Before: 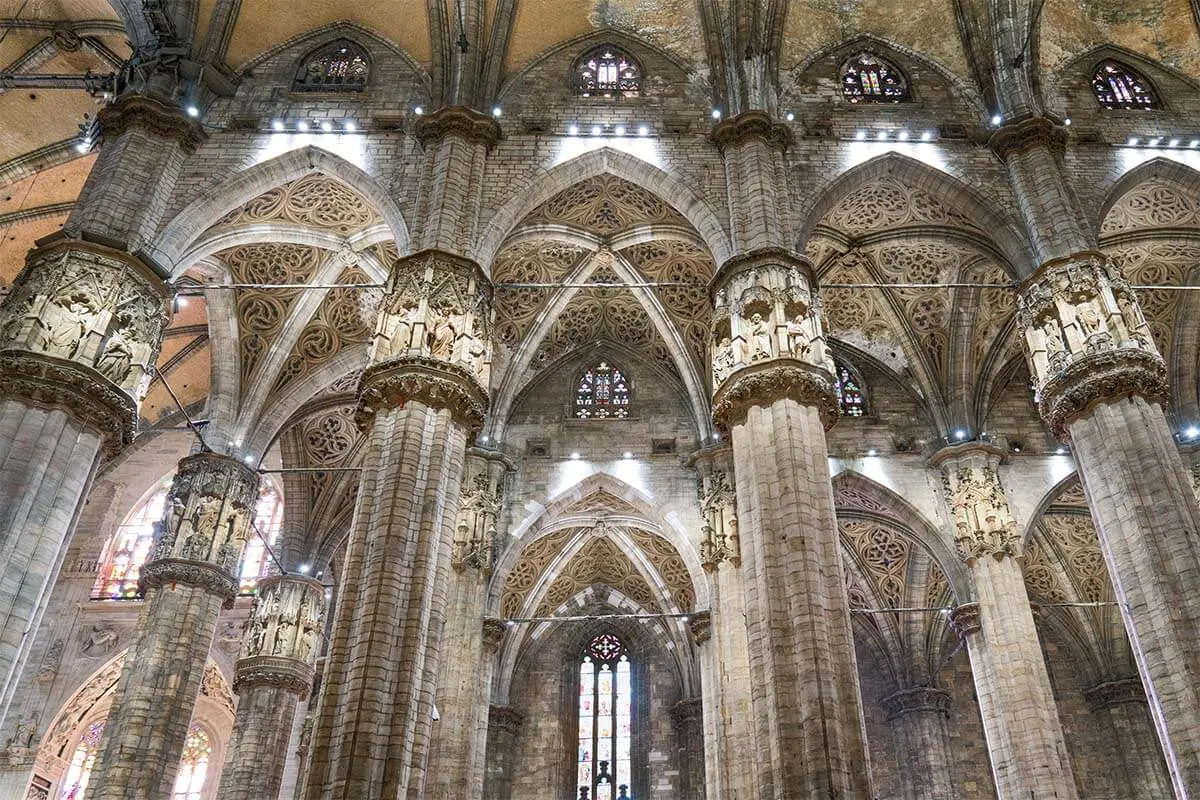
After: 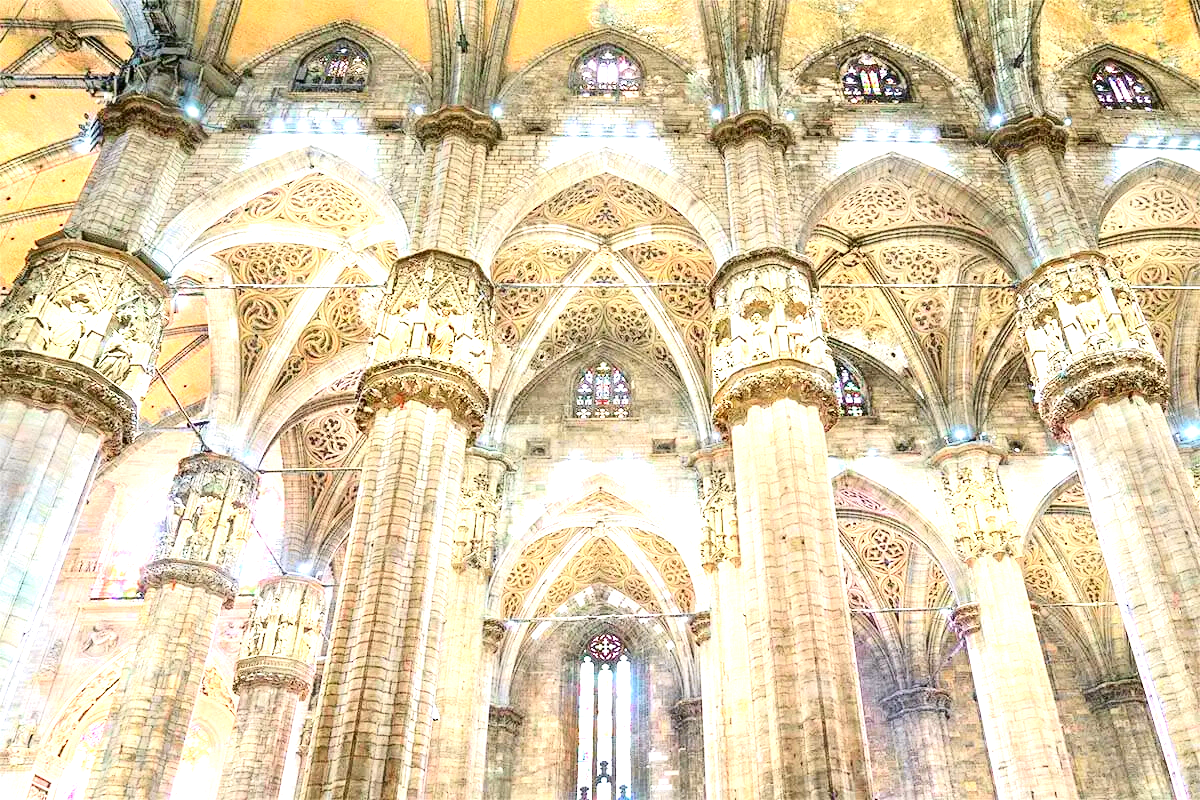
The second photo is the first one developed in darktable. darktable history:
tone curve: curves: ch0 [(0, 0) (0.042, 0.023) (0.157, 0.114) (0.302, 0.308) (0.44, 0.507) (0.607, 0.705) (0.824, 0.882) (1, 0.965)]; ch1 [(0, 0) (0.339, 0.334) (0.445, 0.419) (0.476, 0.454) (0.503, 0.501) (0.517, 0.513) (0.551, 0.567) (0.622, 0.662) (0.706, 0.741) (1, 1)]; ch2 [(0, 0) (0.327, 0.318) (0.417, 0.426) (0.46, 0.453) (0.502, 0.5) (0.514, 0.524) (0.547, 0.572) (0.615, 0.656) (0.717, 0.778) (1, 1)], color space Lab, independent channels, preserve colors none
exposure: exposure 2 EV, compensate exposure bias true, compensate highlight preservation false
